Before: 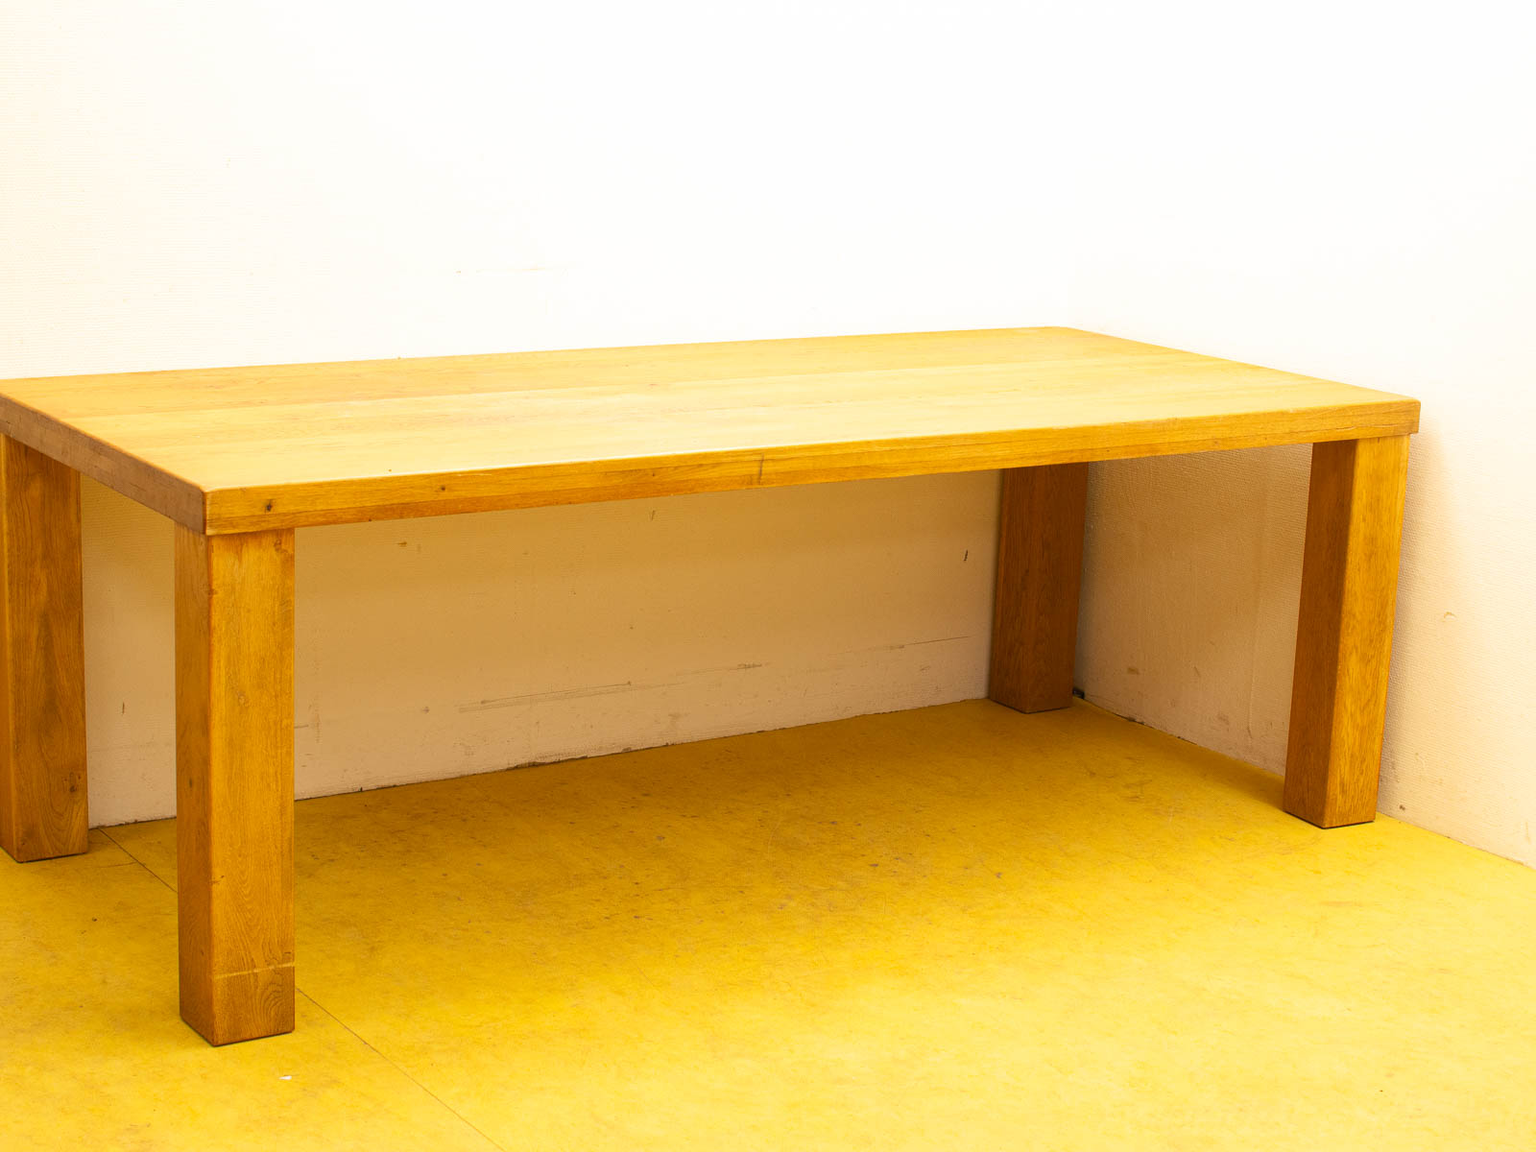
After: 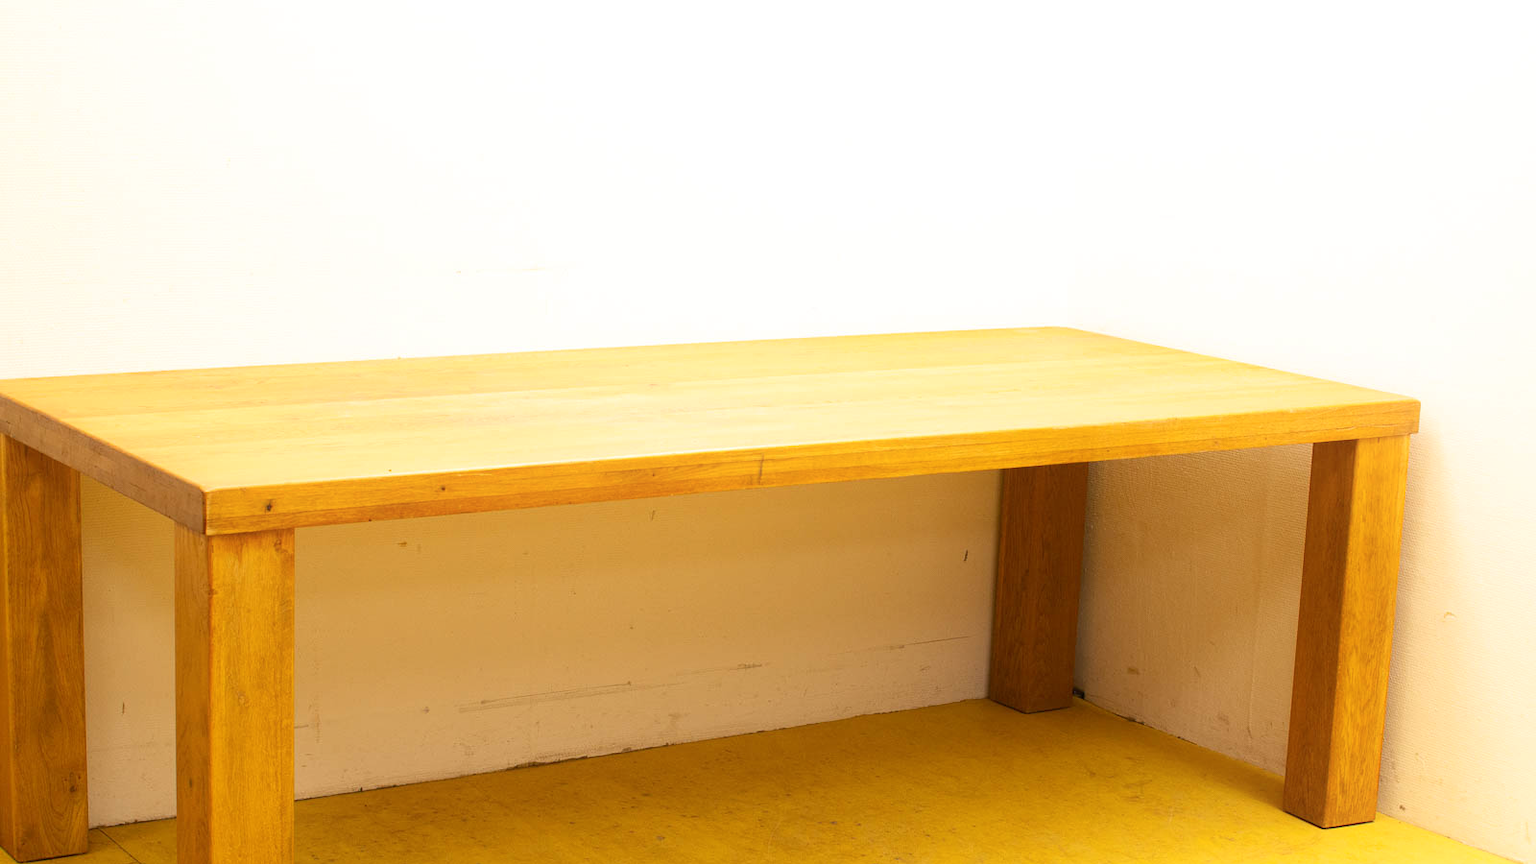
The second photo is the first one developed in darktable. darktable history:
crop: bottom 24.967%
shadows and highlights: radius 93.07, shadows -14.46, white point adjustment 0.23, highlights 31.48, compress 48.23%, highlights color adjustment 52.79%, soften with gaussian
